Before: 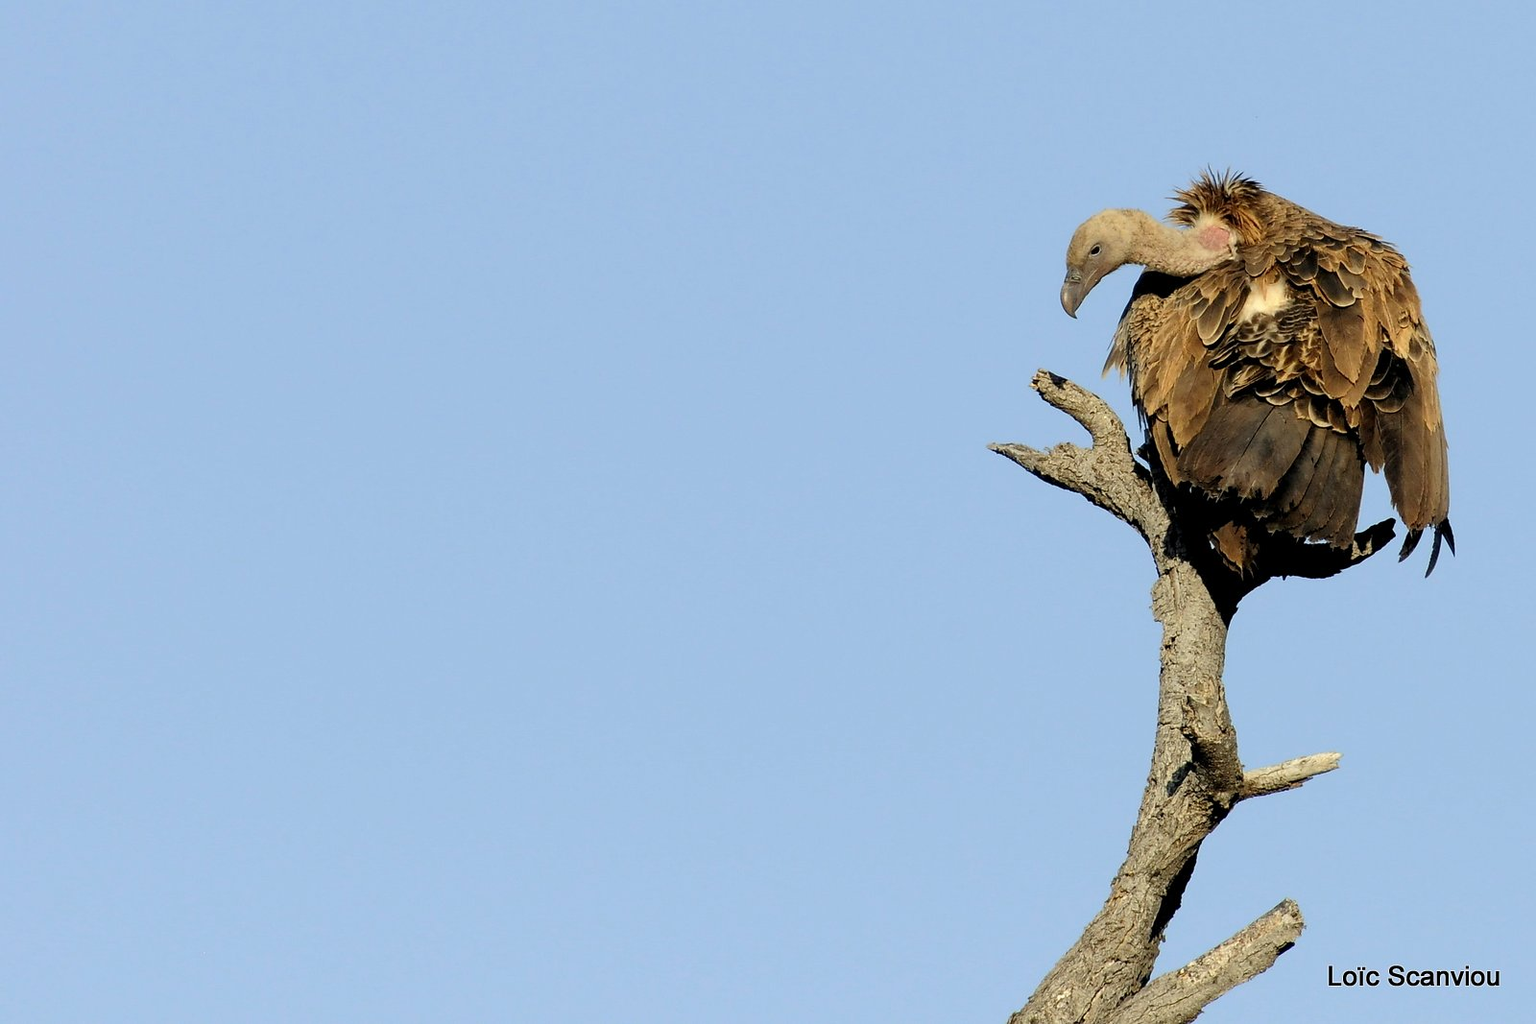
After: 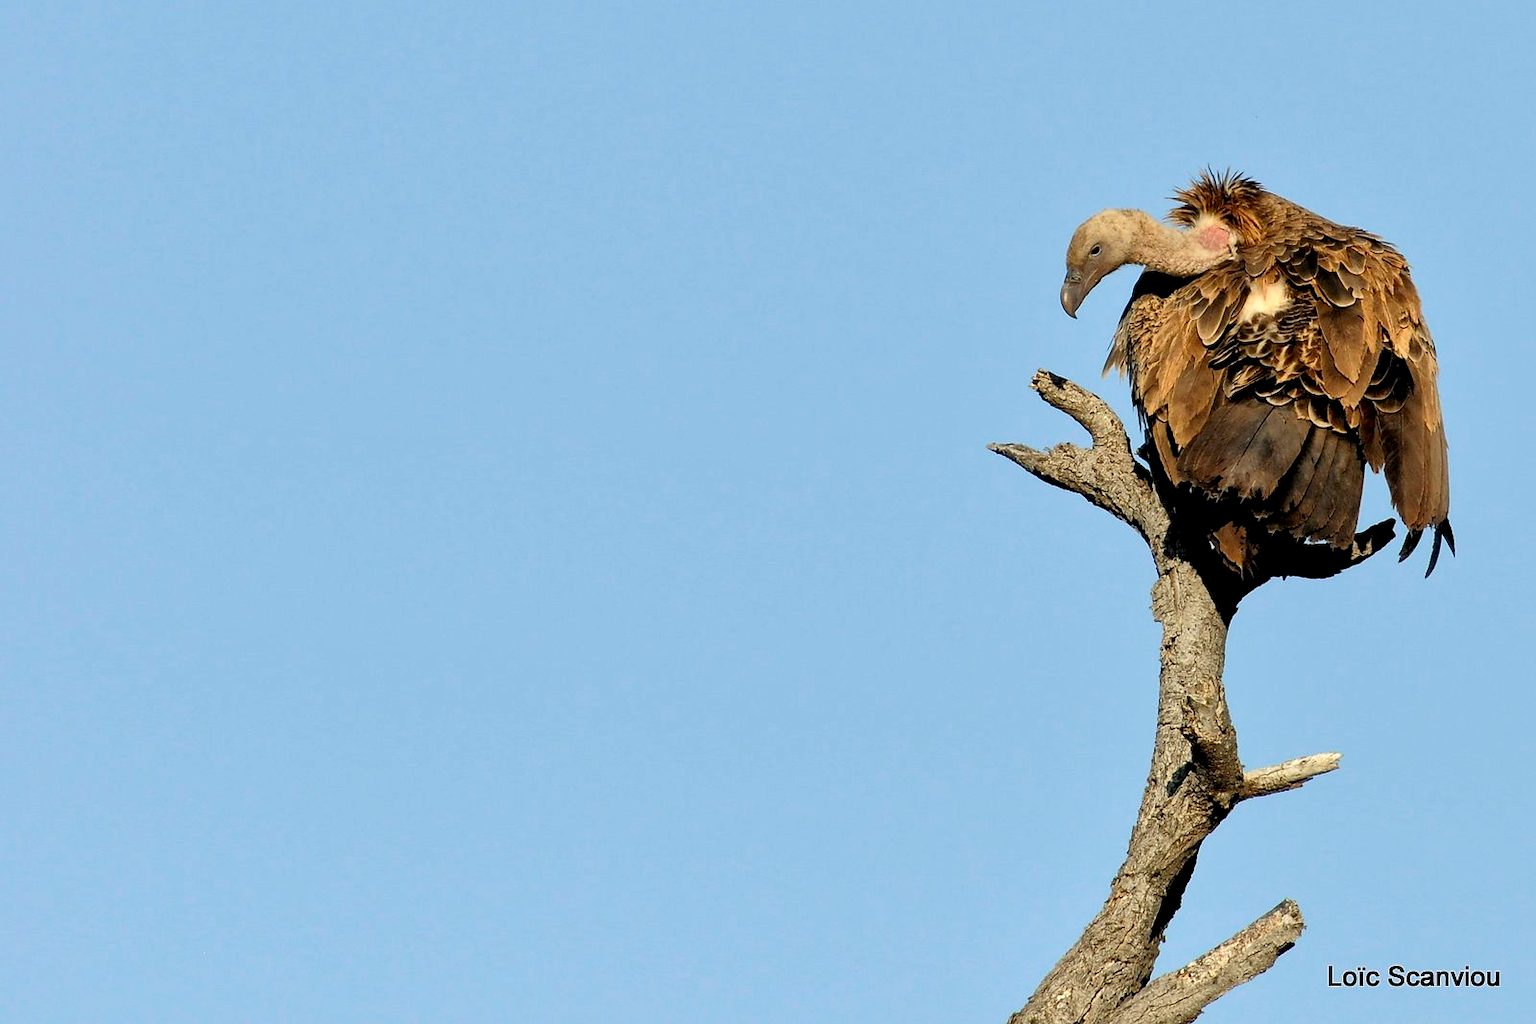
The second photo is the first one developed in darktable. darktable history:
tone equalizer: -7 EV 0.131 EV, smoothing diameter 24.88%, edges refinement/feathering 14.11, preserve details guided filter
local contrast: mode bilateral grid, contrast 20, coarseness 51, detail 150%, midtone range 0.2
